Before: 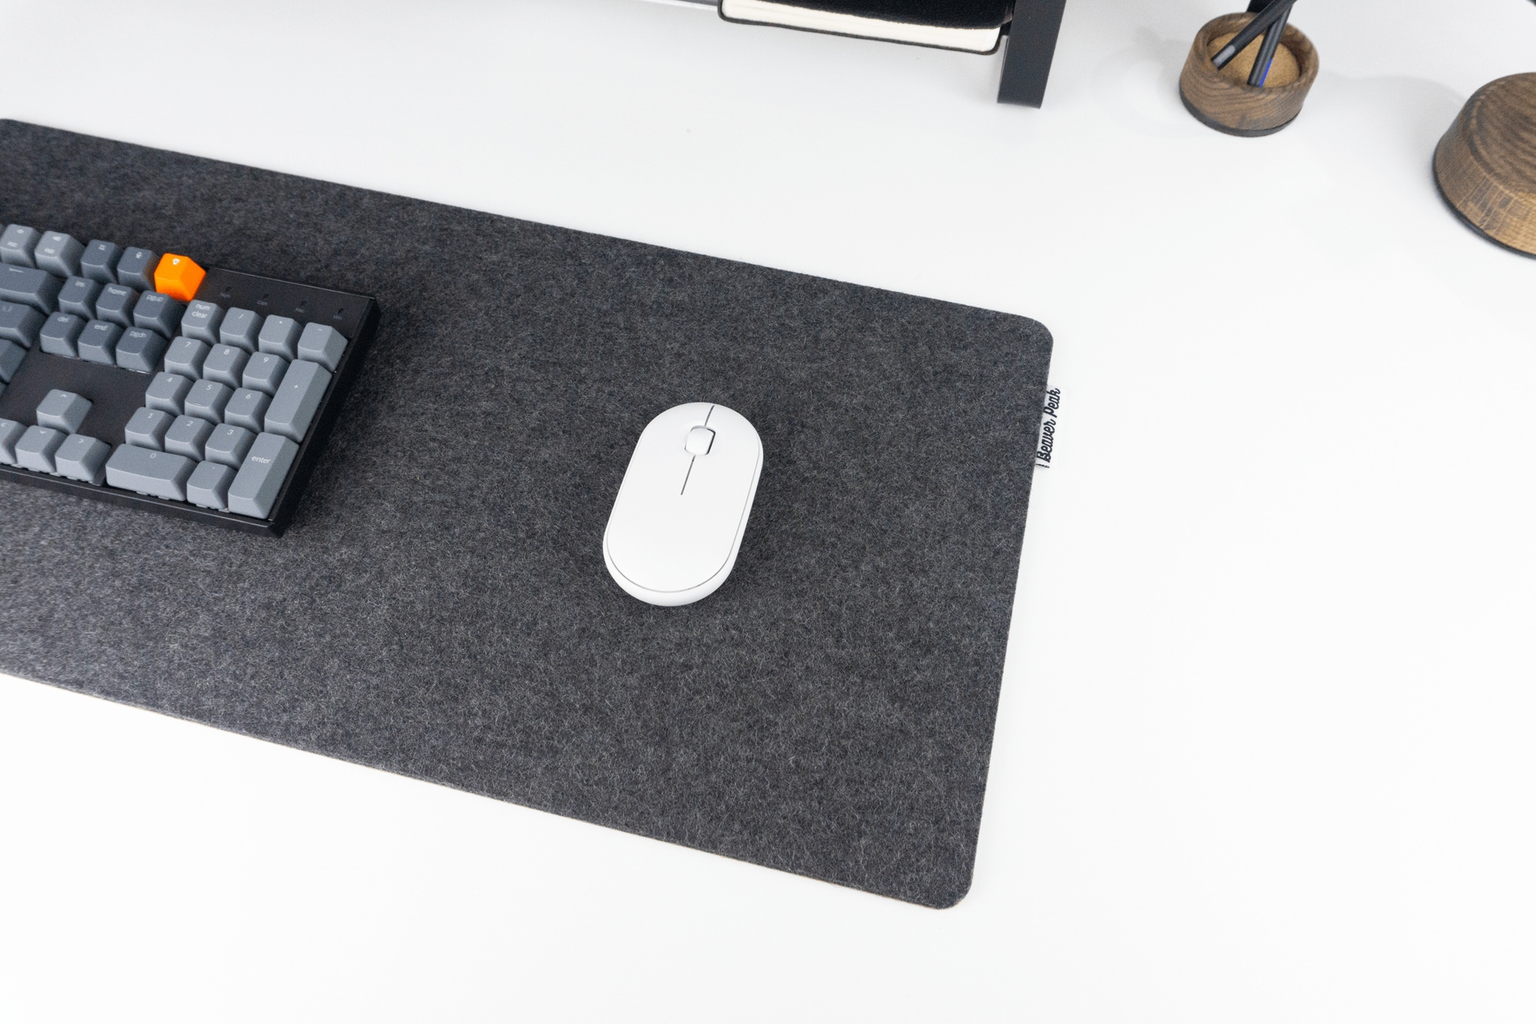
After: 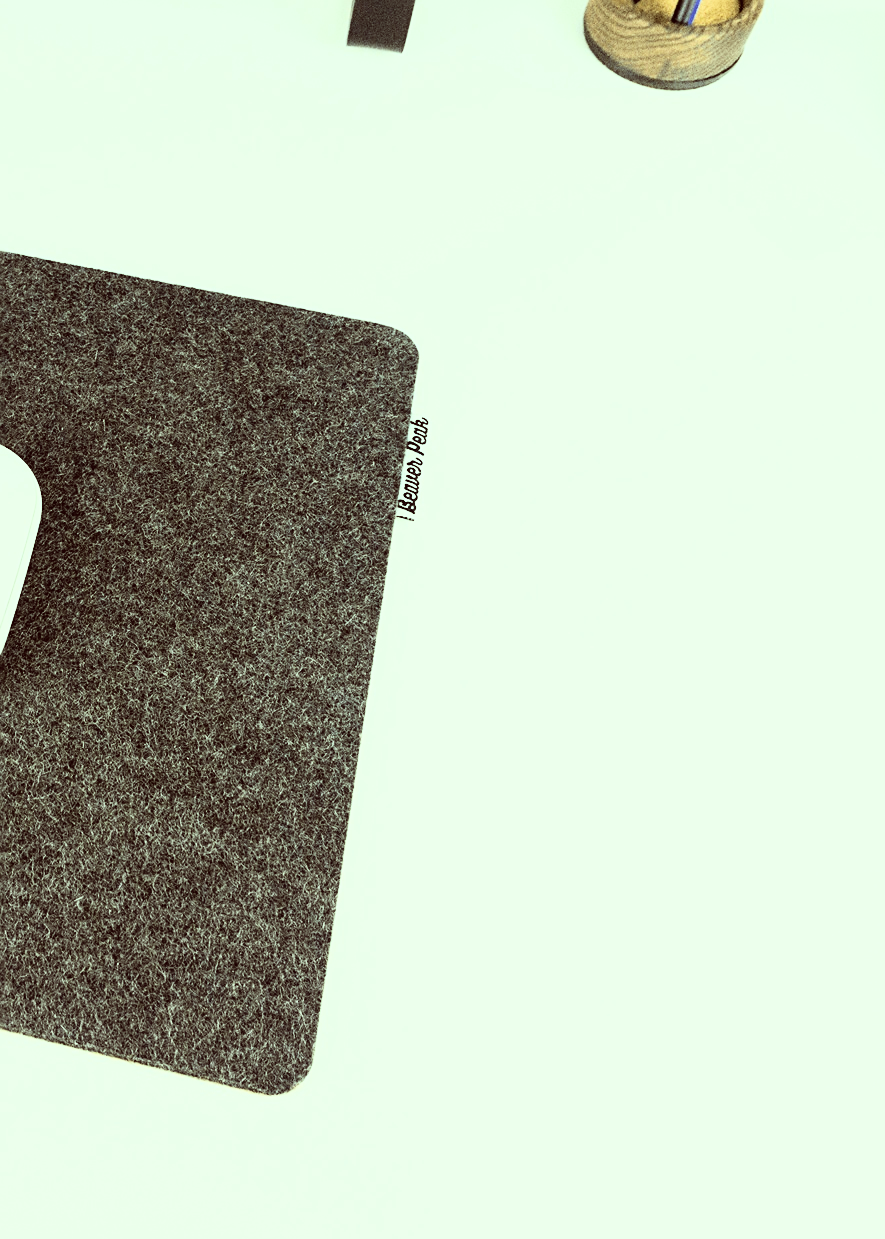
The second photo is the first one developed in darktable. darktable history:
white balance: emerald 1
sharpen: on, module defaults
crop: left 47.628%, top 6.643%, right 7.874%
rgb curve: curves: ch0 [(0, 0) (0.21, 0.15) (0.24, 0.21) (0.5, 0.75) (0.75, 0.96) (0.89, 0.99) (1, 1)]; ch1 [(0, 0.02) (0.21, 0.13) (0.25, 0.2) (0.5, 0.67) (0.75, 0.9) (0.89, 0.97) (1, 1)]; ch2 [(0, 0.02) (0.21, 0.13) (0.25, 0.2) (0.5, 0.67) (0.75, 0.9) (0.89, 0.97) (1, 1)], compensate middle gray true
color balance: lift [1, 1.015, 0.987, 0.985], gamma [1, 0.959, 1.042, 0.958], gain [0.927, 0.938, 1.072, 0.928], contrast 1.5%
